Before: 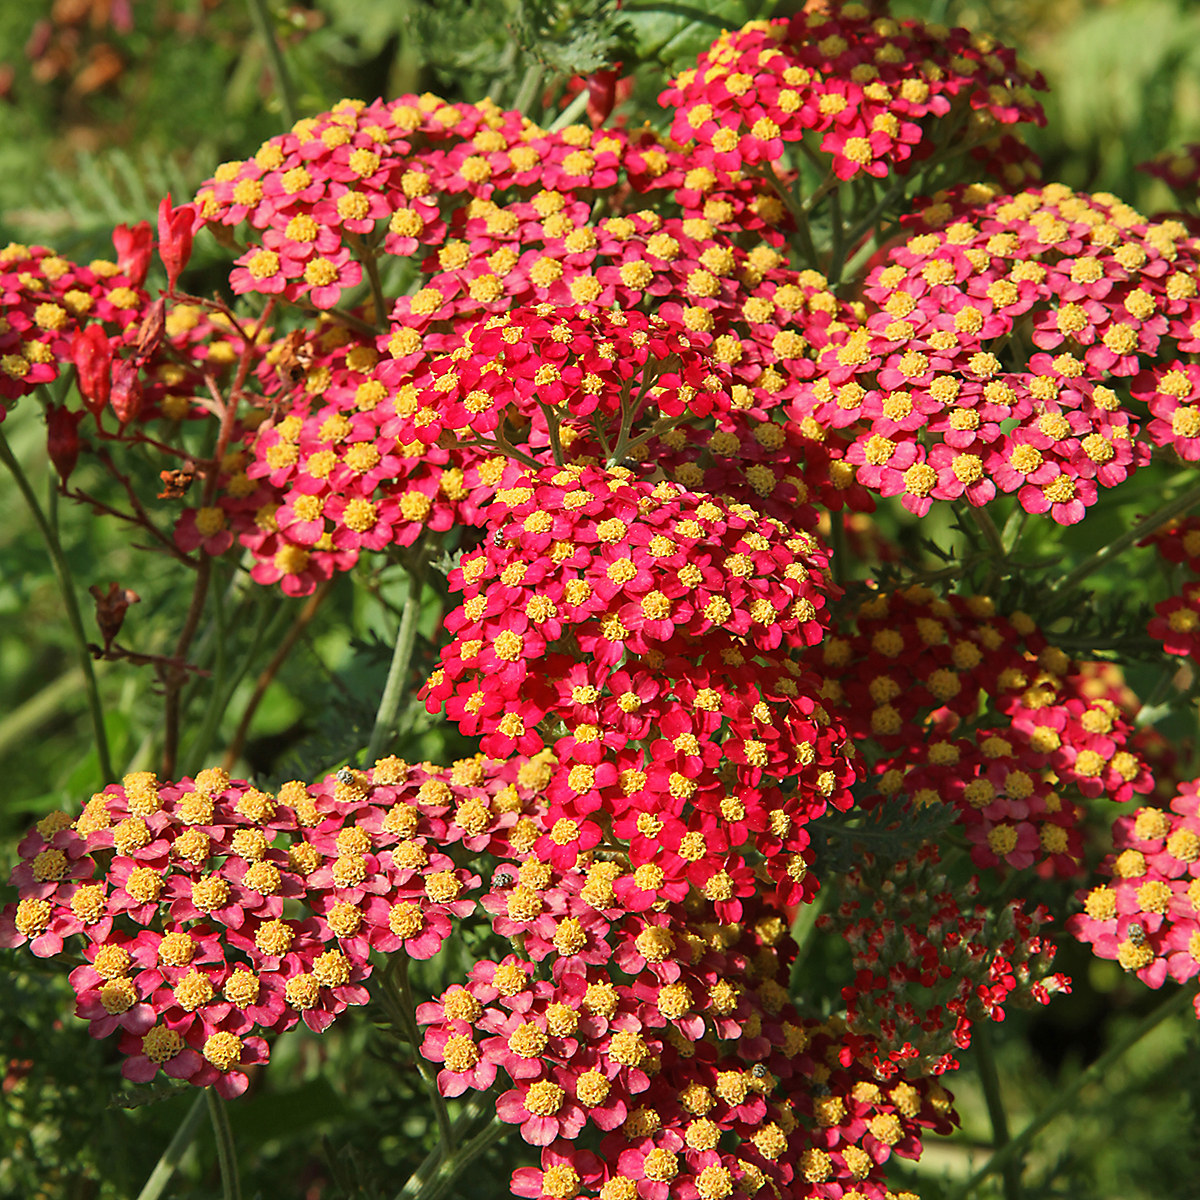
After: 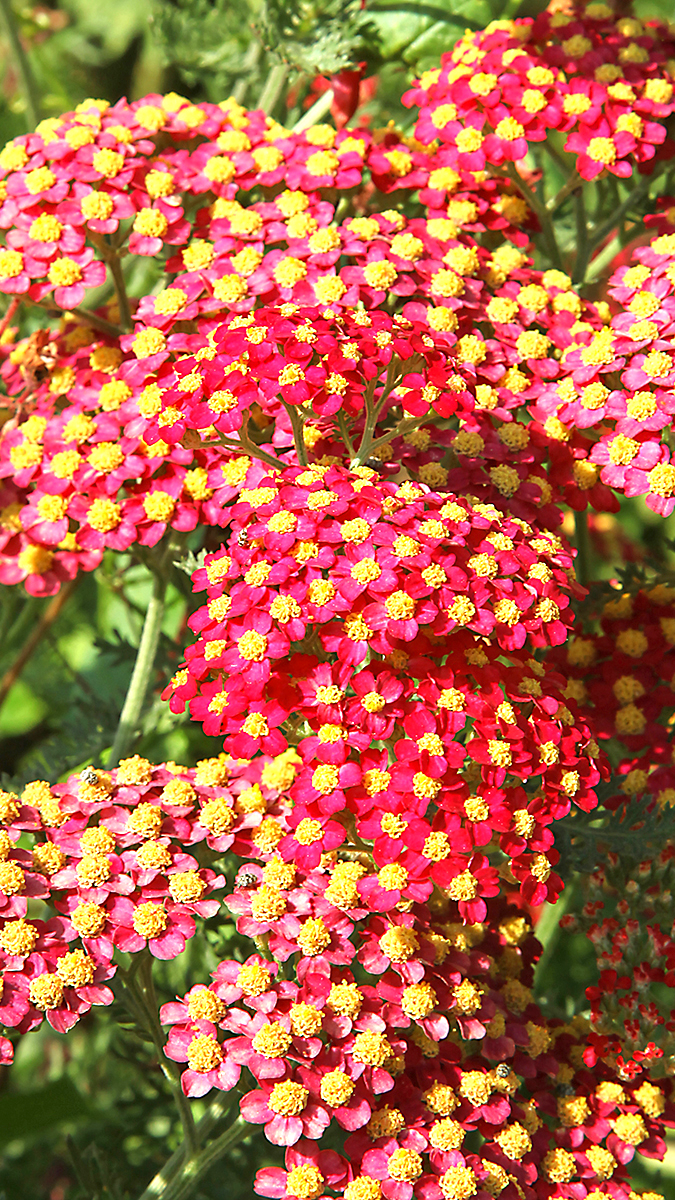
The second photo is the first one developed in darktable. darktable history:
exposure: black level correction 0.001, exposure 0.962 EV, compensate exposure bias true, compensate highlight preservation false
crop: left 21.388%, right 22.326%
